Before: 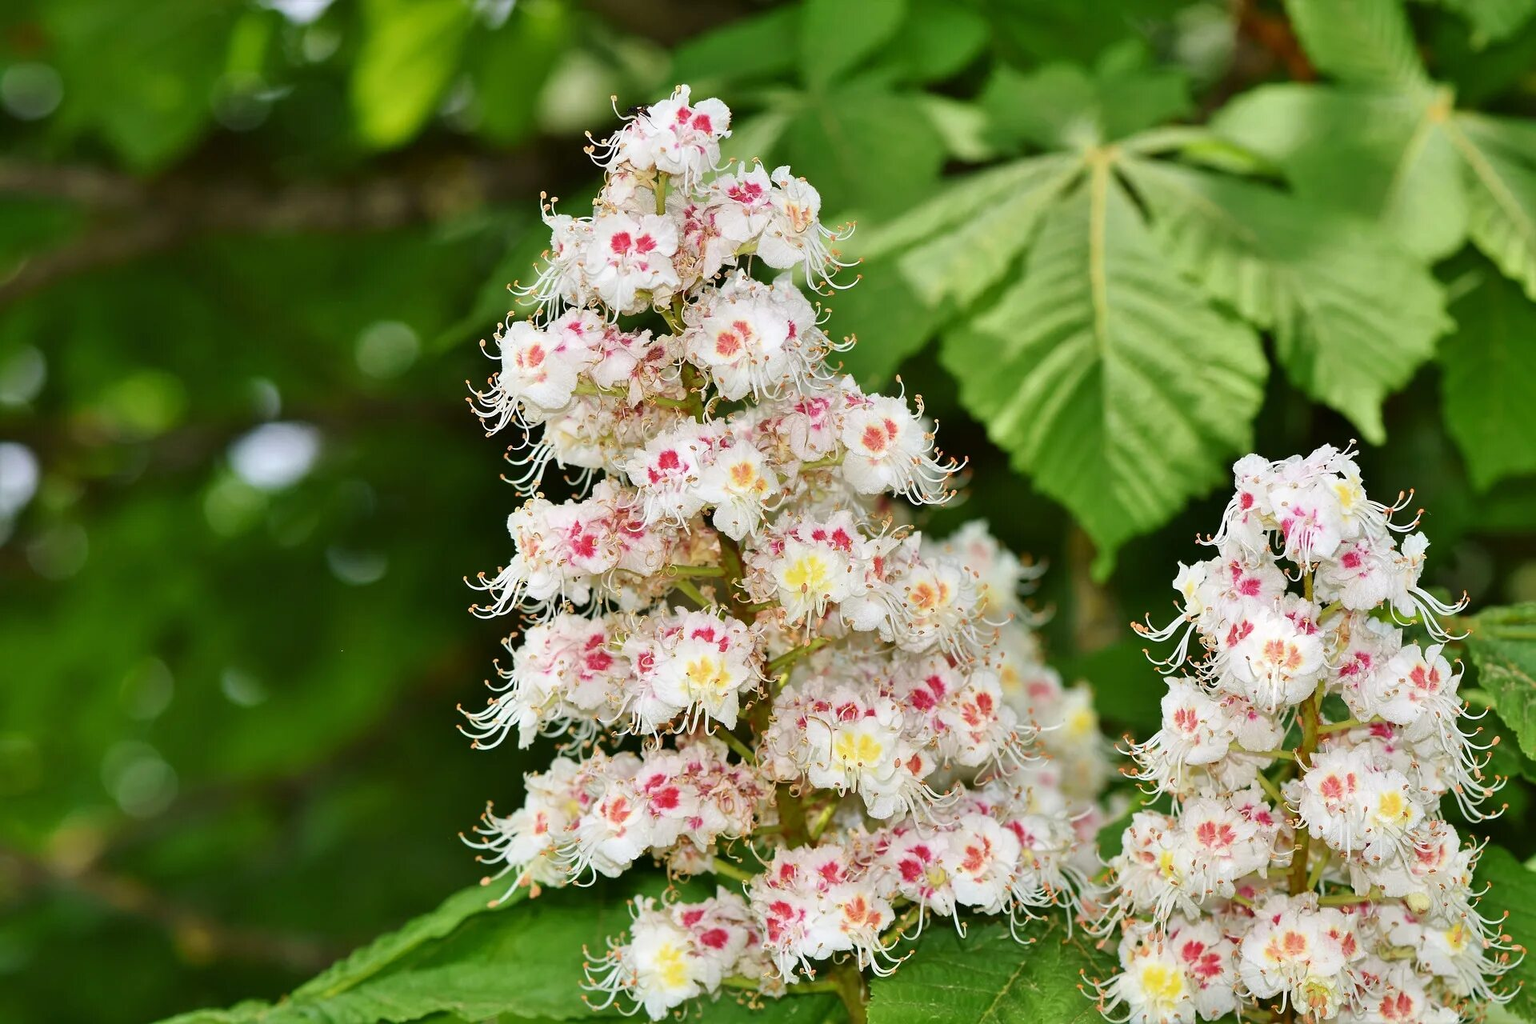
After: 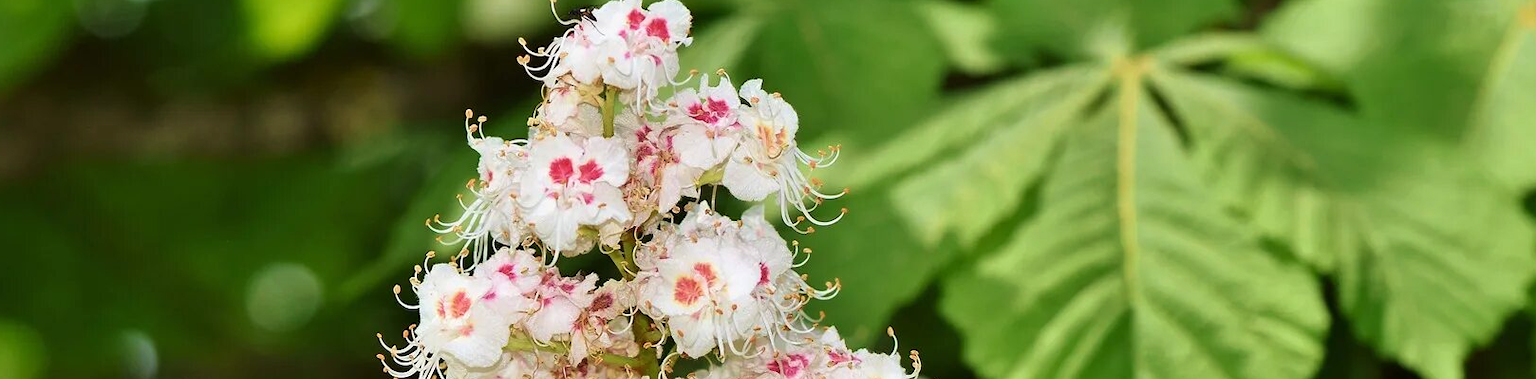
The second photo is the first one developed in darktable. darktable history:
velvia: on, module defaults
crop and rotate: left 9.685%, top 9.733%, right 6.032%, bottom 58.942%
